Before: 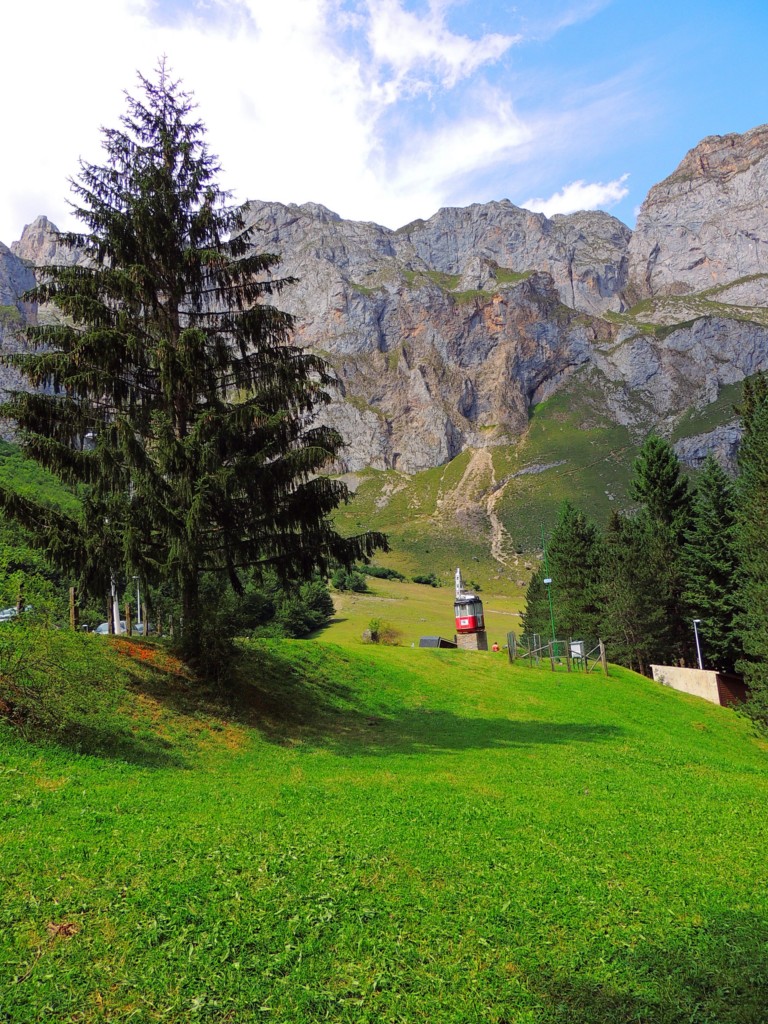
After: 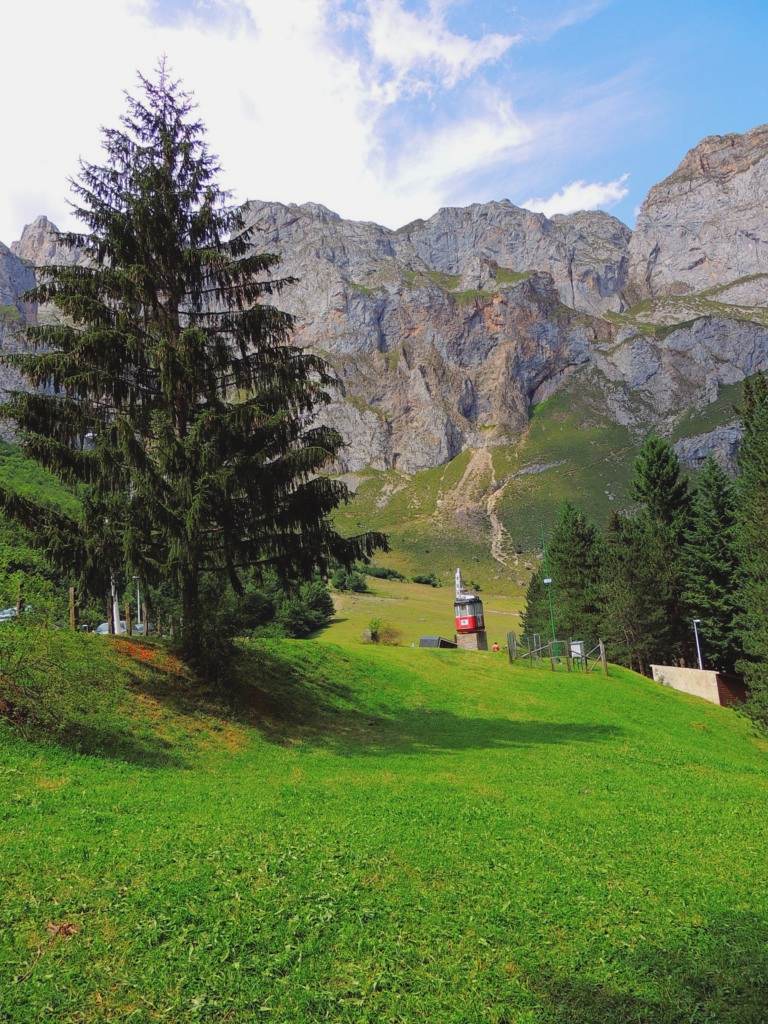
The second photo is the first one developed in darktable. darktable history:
contrast brightness saturation: contrast -0.099, saturation -0.095
